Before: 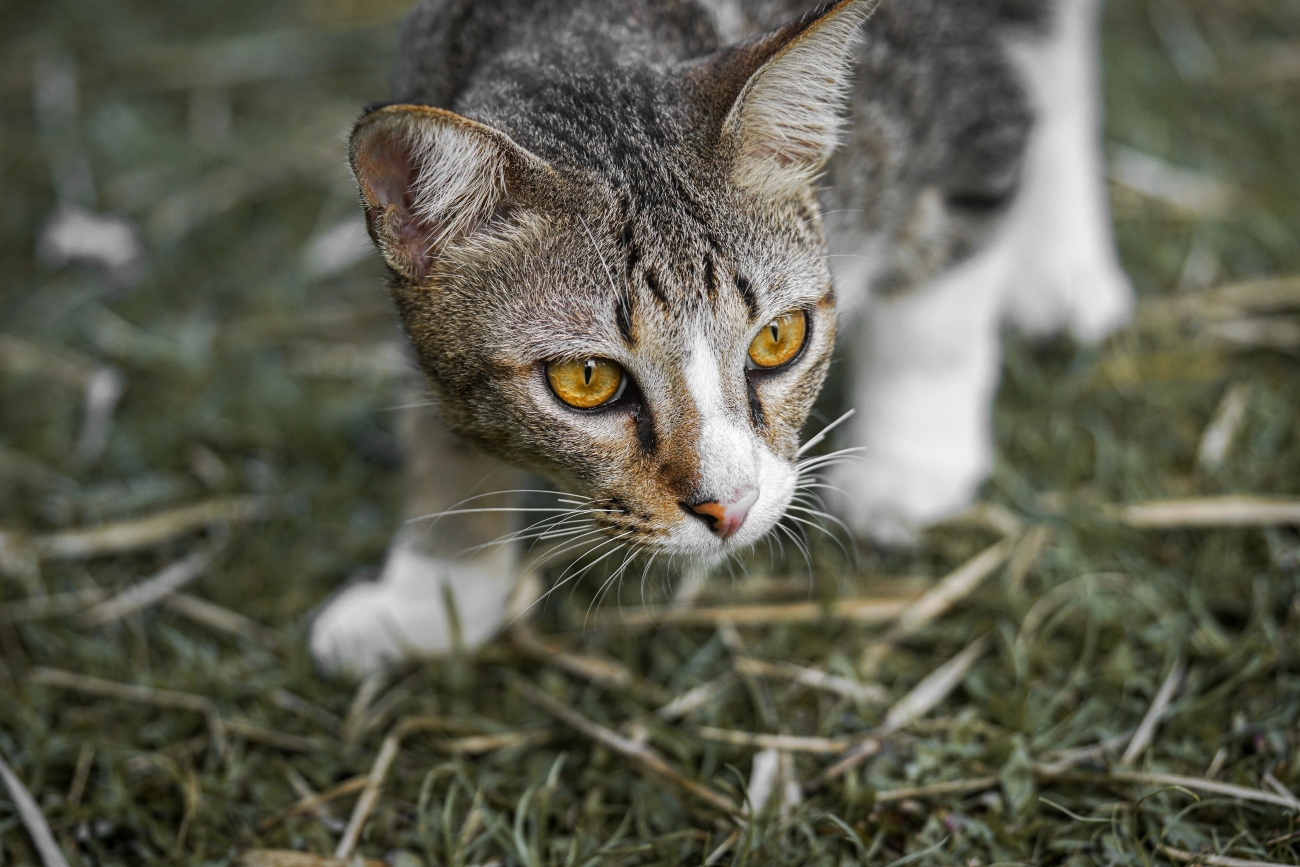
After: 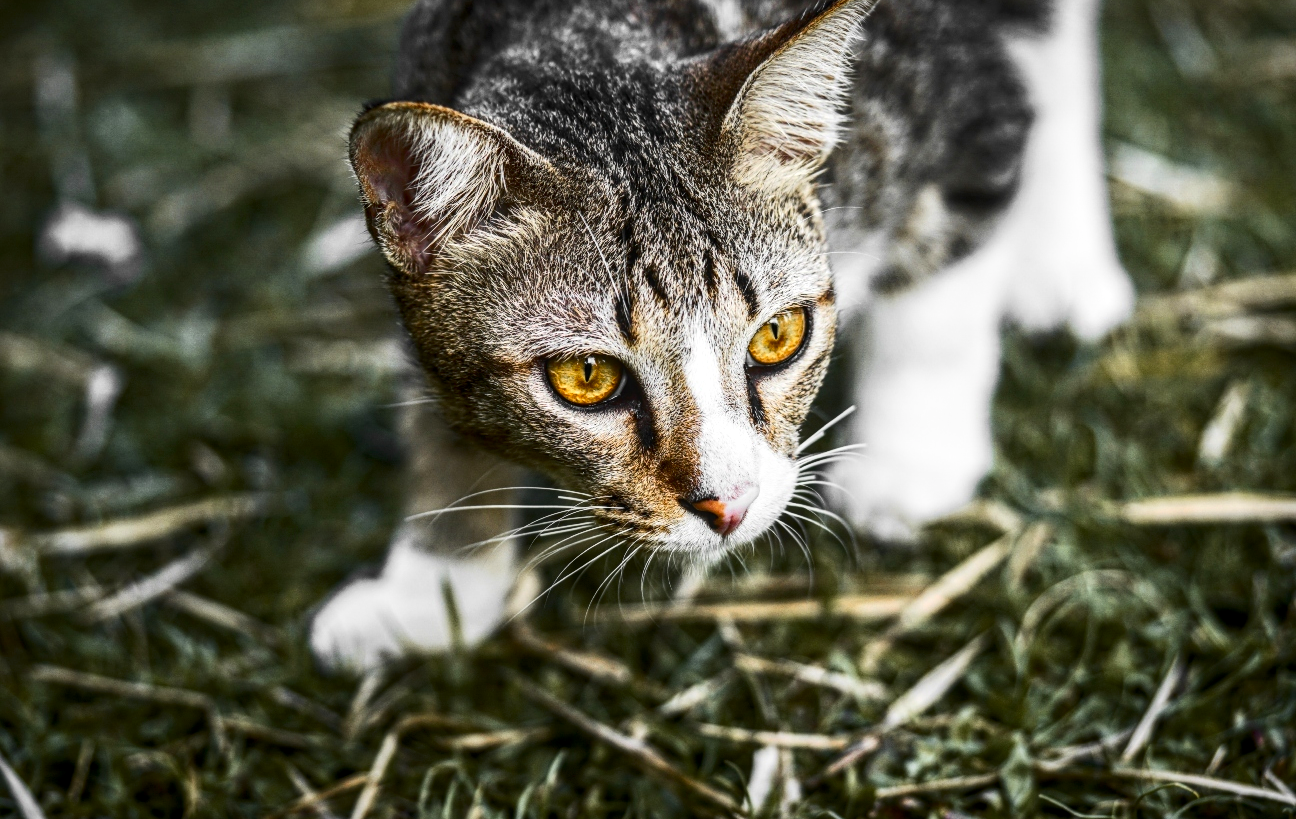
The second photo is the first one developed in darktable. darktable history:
crop: top 0.448%, right 0.264%, bottom 5.045%
exposure: compensate highlight preservation false
contrast brightness saturation: contrast 0.4, brightness 0.05, saturation 0.25
local contrast: on, module defaults
shadows and highlights: shadows -10, white point adjustment 1.5, highlights 10
